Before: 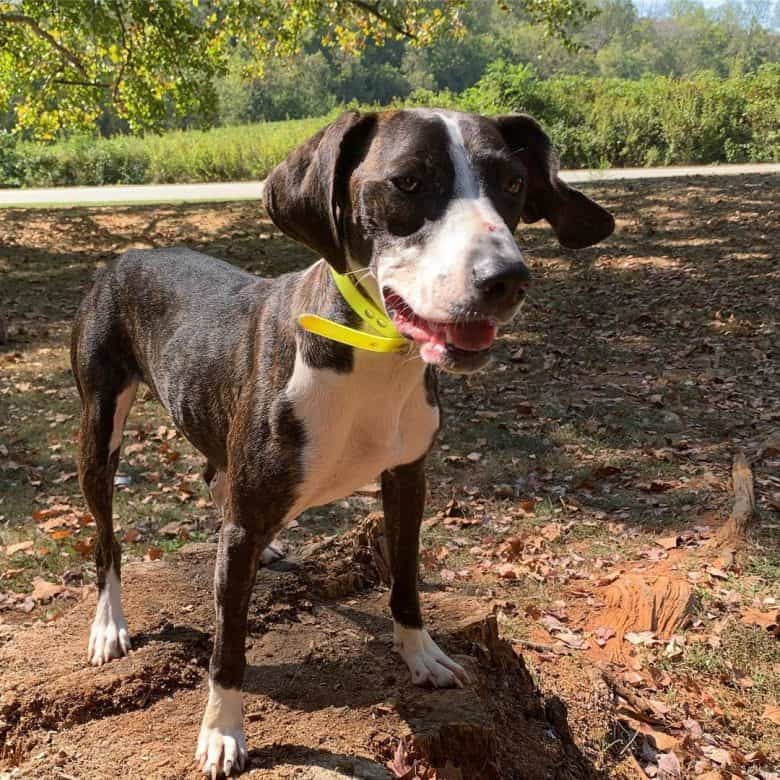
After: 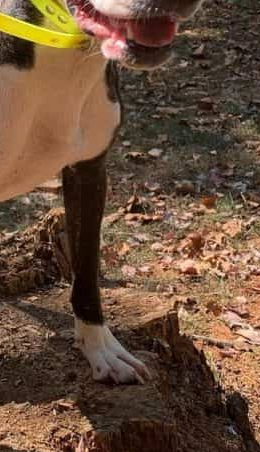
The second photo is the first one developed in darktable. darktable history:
crop: left 40.905%, top 39.054%, right 25.634%, bottom 2.896%
